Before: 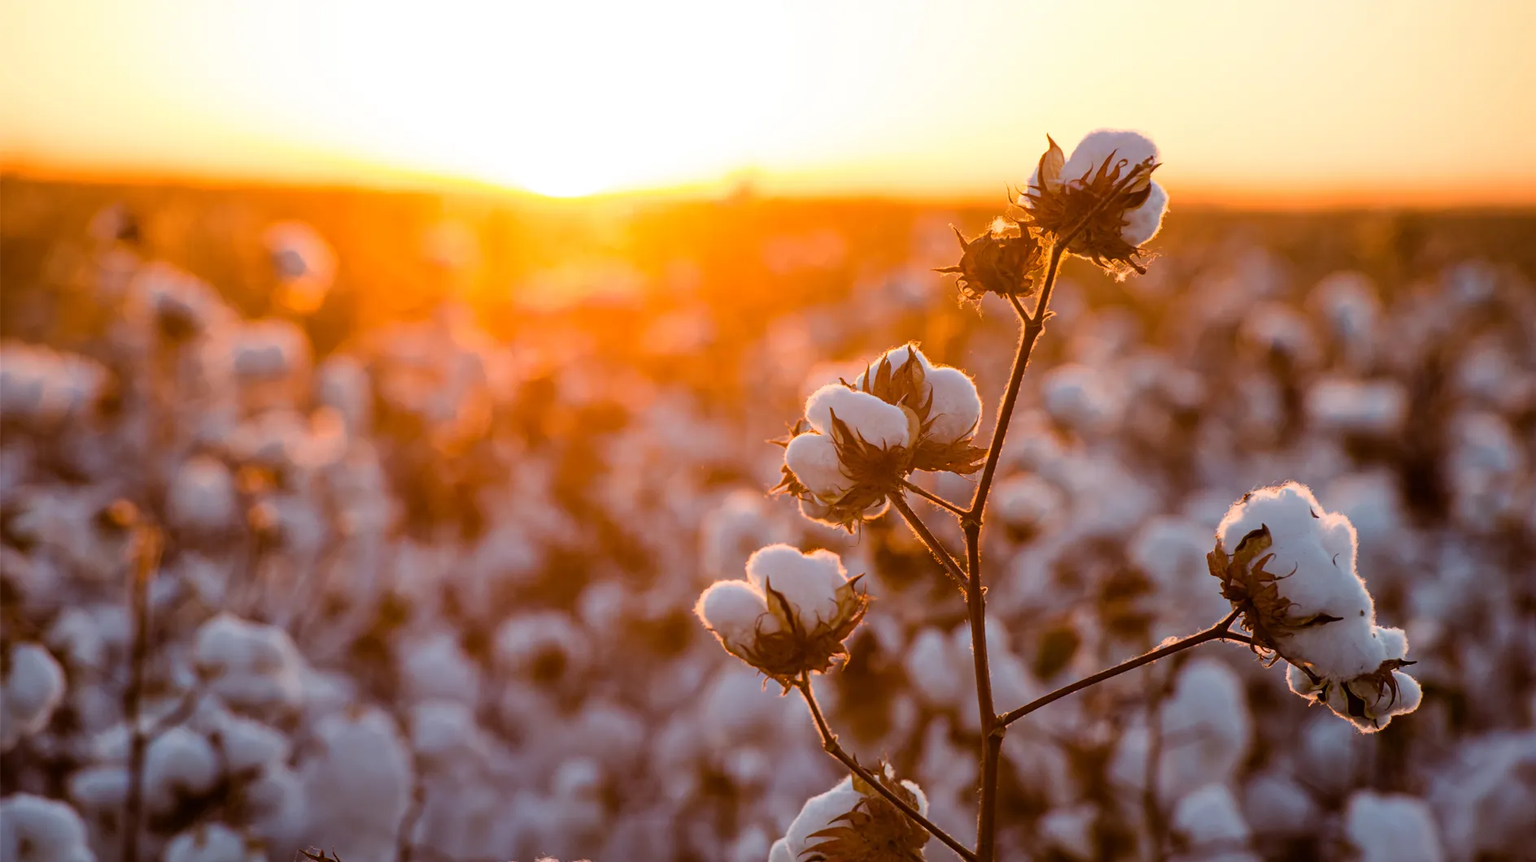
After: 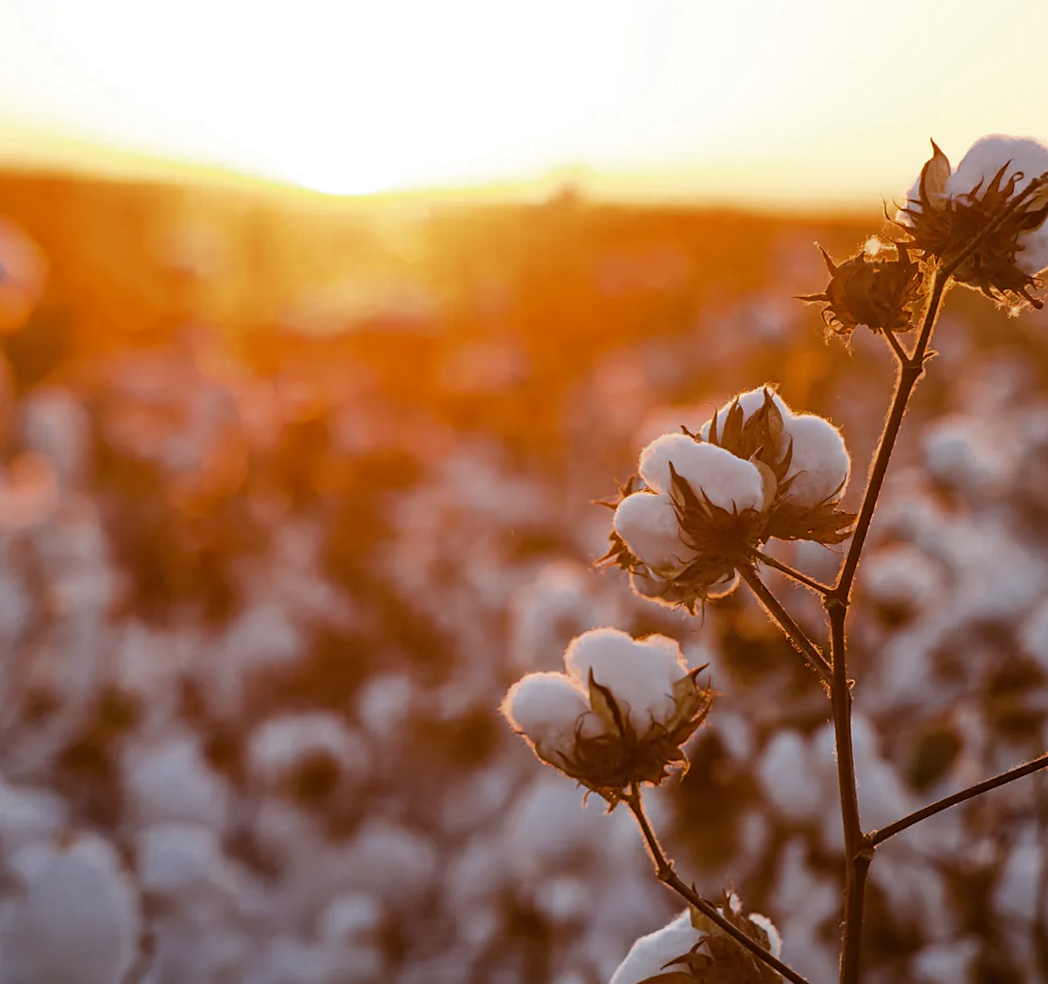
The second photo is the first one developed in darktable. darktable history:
sharpen: radius 1.559, amount 0.373, threshold 1.271
crop: left 21.674%, right 22.086%
color zones: curves: ch0 [(0, 0.5) (0.125, 0.4) (0.25, 0.5) (0.375, 0.4) (0.5, 0.4) (0.625, 0.35) (0.75, 0.35) (0.875, 0.5)]; ch1 [(0, 0.35) (0.125, 0.45) (0.25, 0.35) (0.375, 0.35) (0.5, 0.35) (0.625, 0.35) (0.75, 0.45) (0.875, 0.35)]; ch2 [(0, 0.6) (0.125, 0.5) (0.25, 0.5) (0.375, 0.6) (0.5, 0.6) (0.625, 0.5) (0.75, 0.5) (0.875, 0.5)]
rotate and perspective: rotation 0.679°, lens shift (horizontal) 0.136, crop left 0.009, crop right 0.991, crop top 0.078, crop bottom 0.95
